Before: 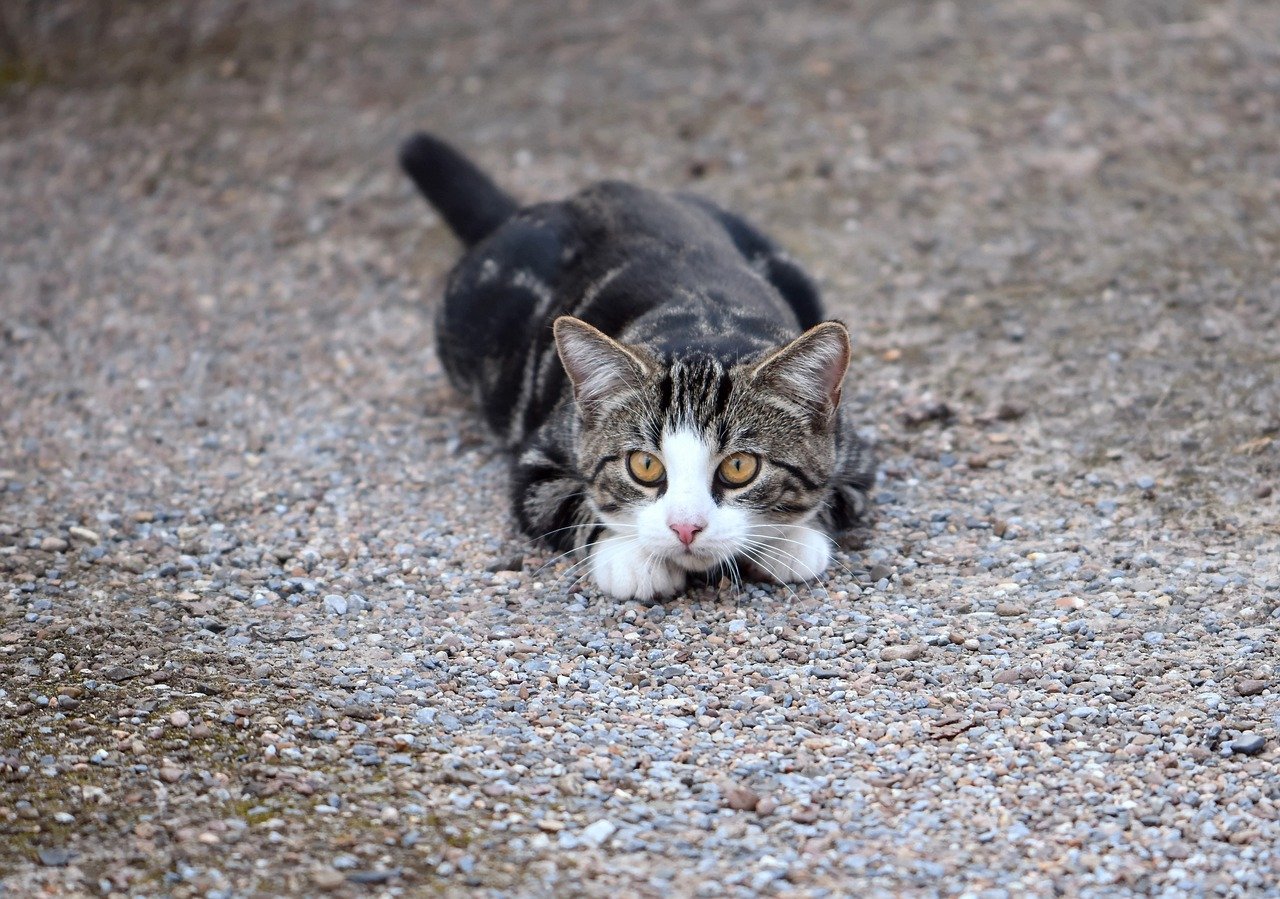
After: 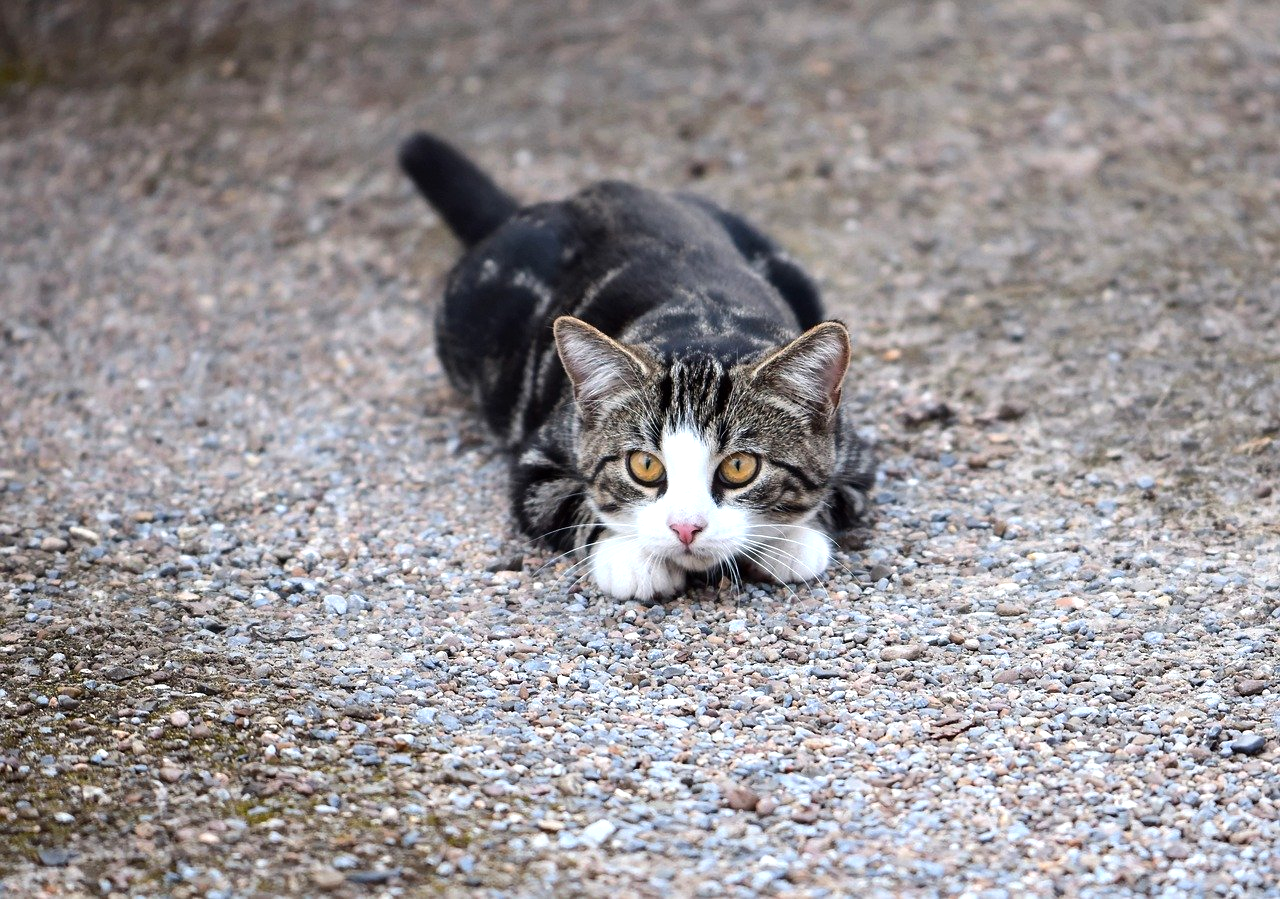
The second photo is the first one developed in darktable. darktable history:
tone equalizer: -8 EV -0.417 EV, -7 EV -0.389 EV, -6 EV -0.333 EV, -5 EV -0.222 EV, -3 EV 0.222 EV, -2 EV 0.333 EV, -1 EV 0.389 EV, +0 EV 0.417 EV, edges refinement/feathering 500, mask exposure compensation -1.57 EV, preserve details no
color balance: output saturation 110%
